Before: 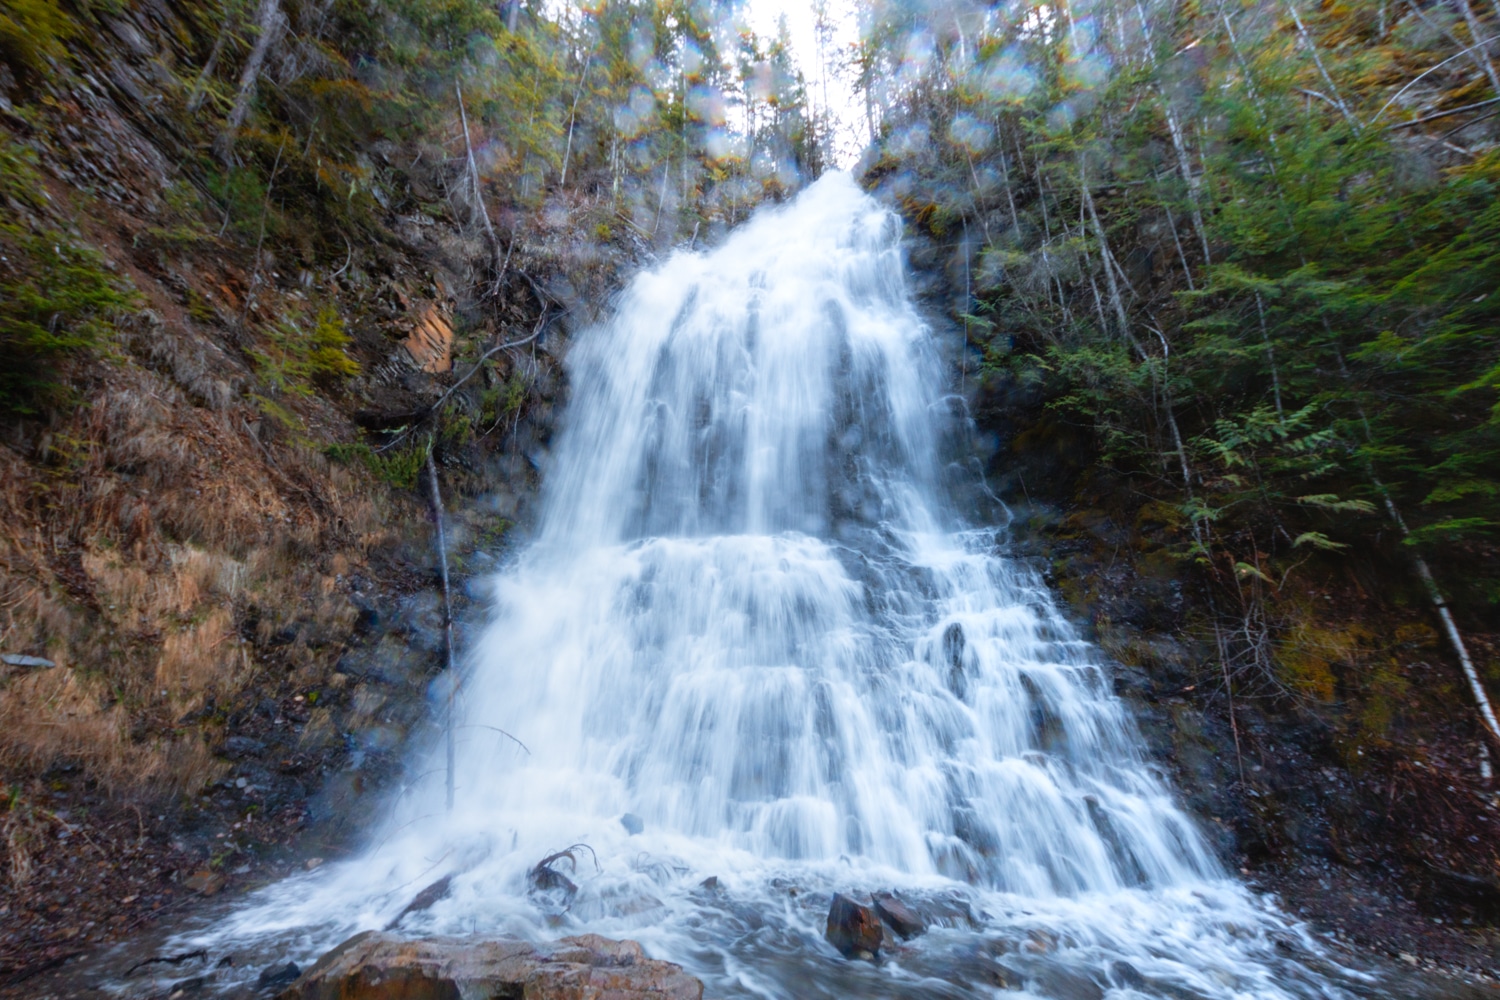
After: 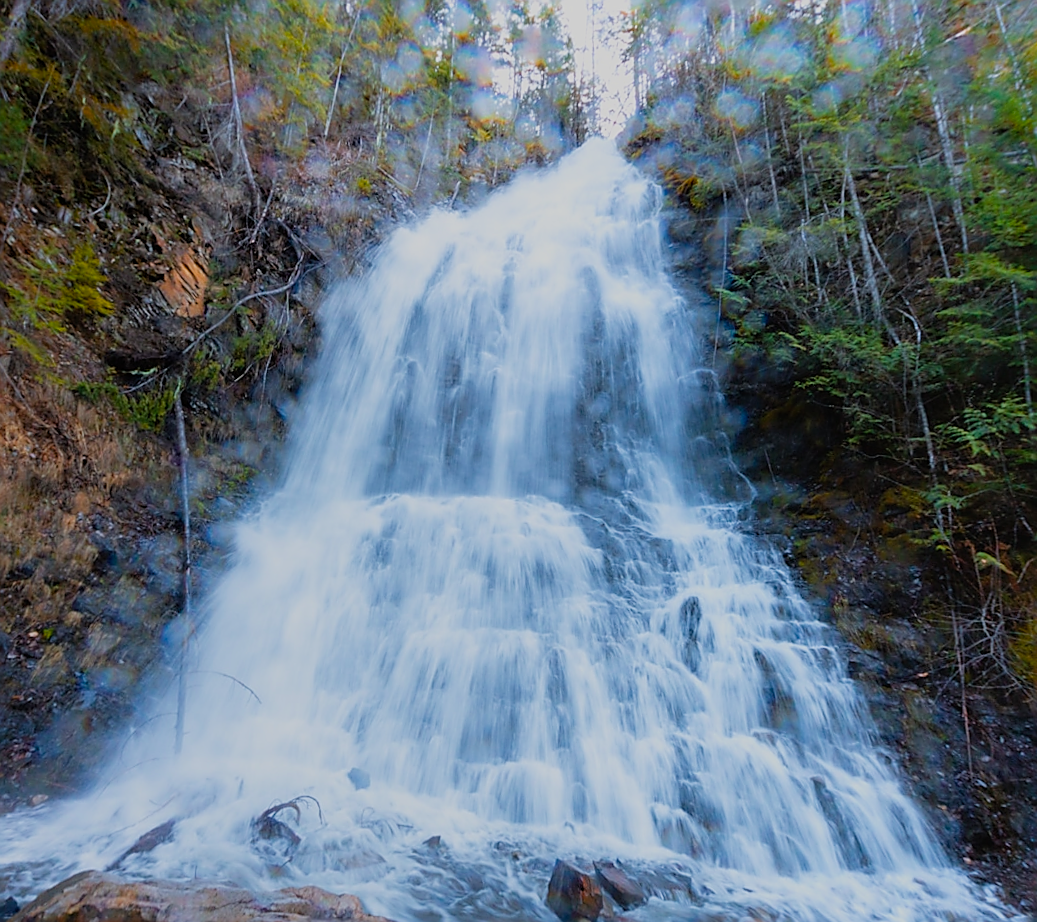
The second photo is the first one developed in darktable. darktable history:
crop and rotate: angle -3.27°, left 14.277%, top 0.028%, right 10.766%, bottom 0.028%
color balance rgb: perceptual saturation grading › global saturation 20%, global vibrance 20%
filmic rgb: black relative exposure -13 EV, threshold 3 EV, target white luminance 85%, hardness 6.3, latitude 42.11%, contrast 0.858, shadows ↔ highlights balance 8.63%, color science v4 (2020), enable highlight reconstruction true
sharpen: radius 1.4, amount 1.25, threshold 0.7
